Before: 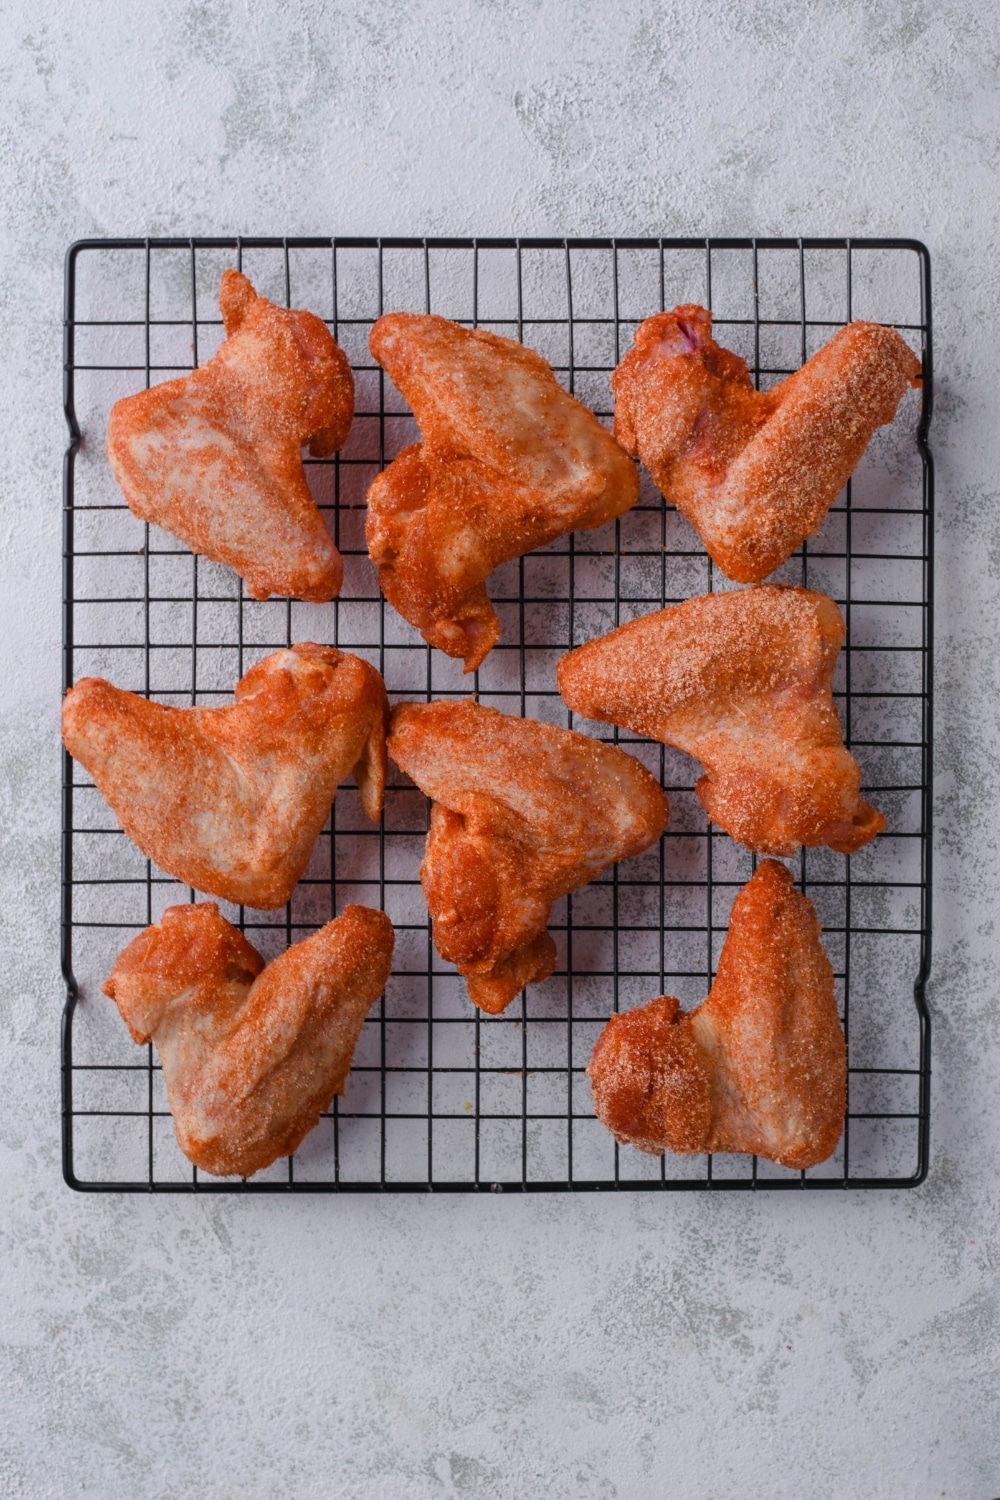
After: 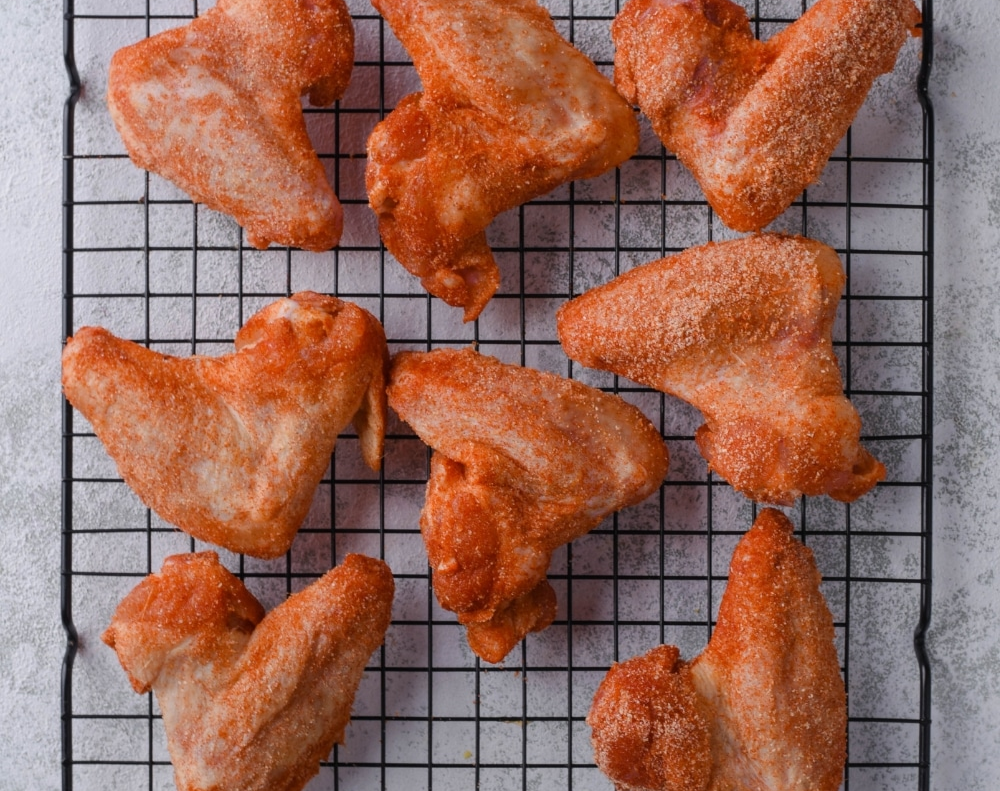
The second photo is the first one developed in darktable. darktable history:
crop and rotate: top 23.423%, bottom 23.83%
